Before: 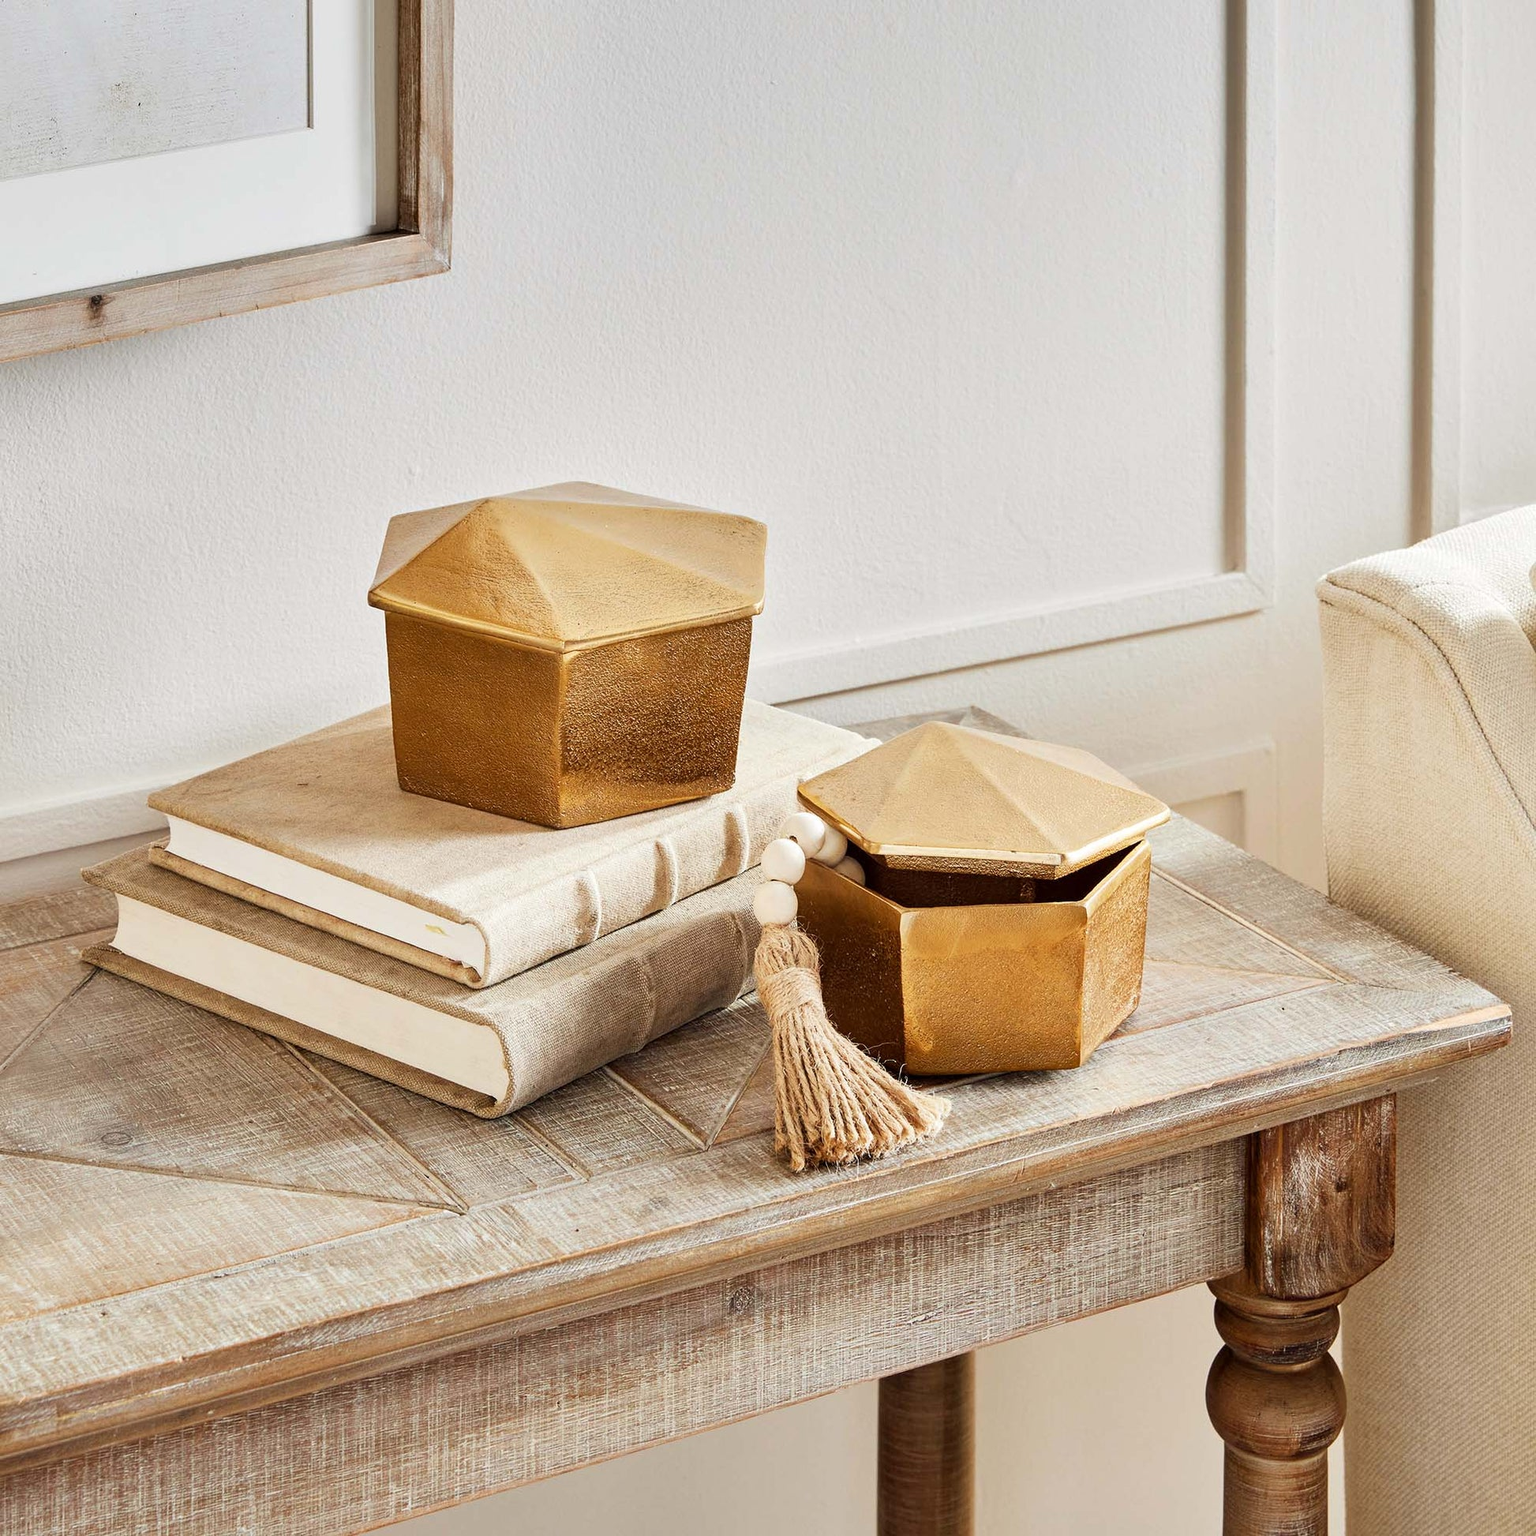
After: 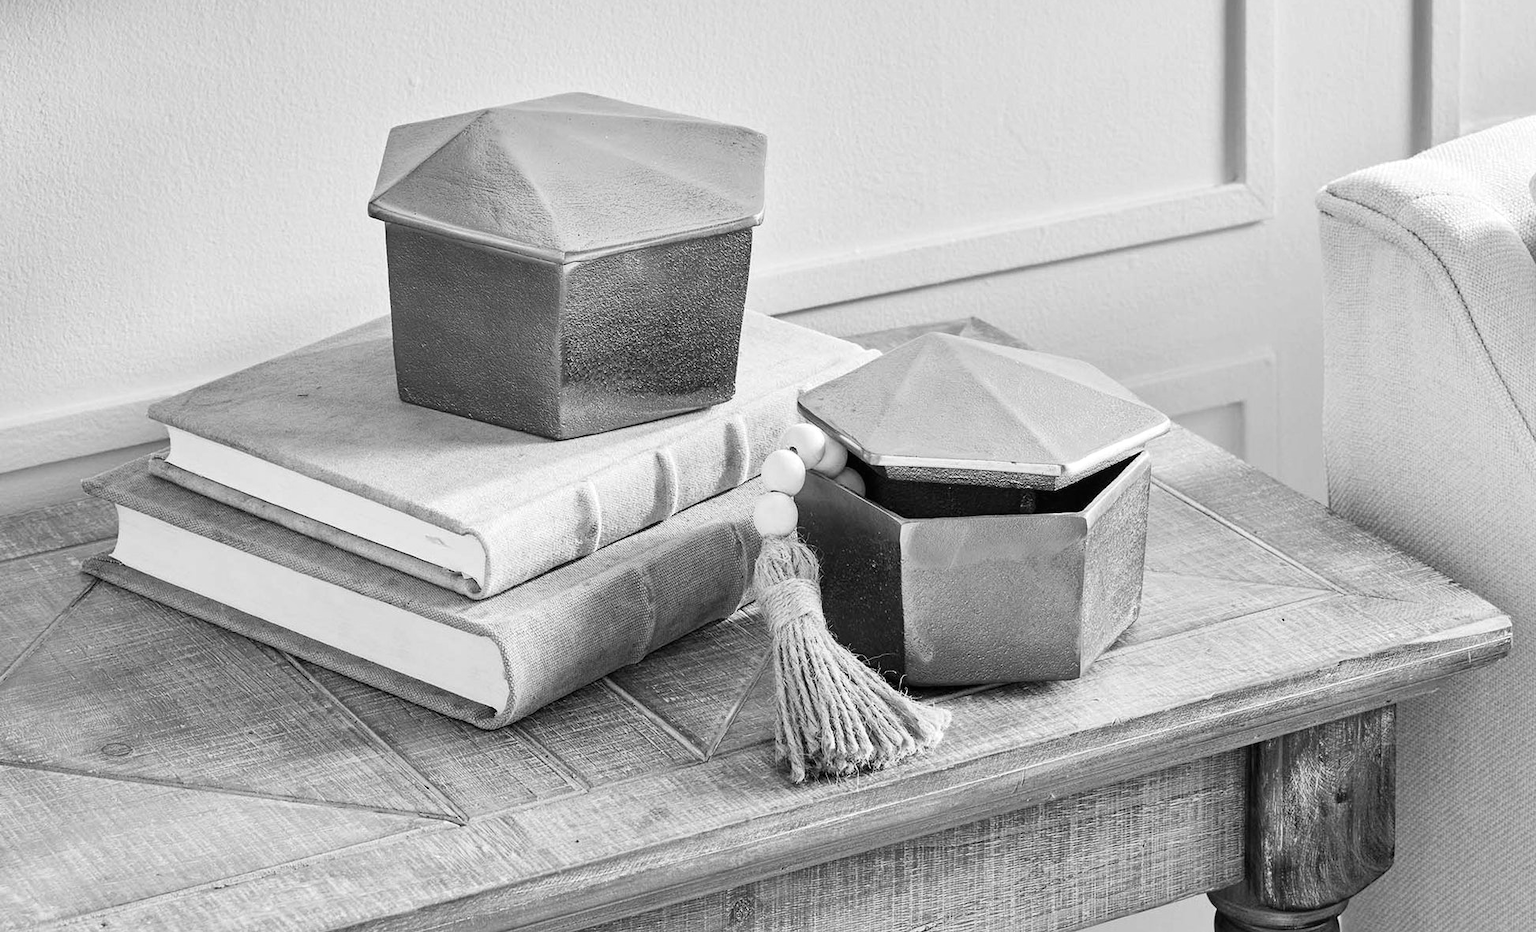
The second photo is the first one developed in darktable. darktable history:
crop and rotate: top 25.357%, bottom 13.942%
white balance: red 0.948, green 1.02, blue 1.176
monochrome: on, module defaults
